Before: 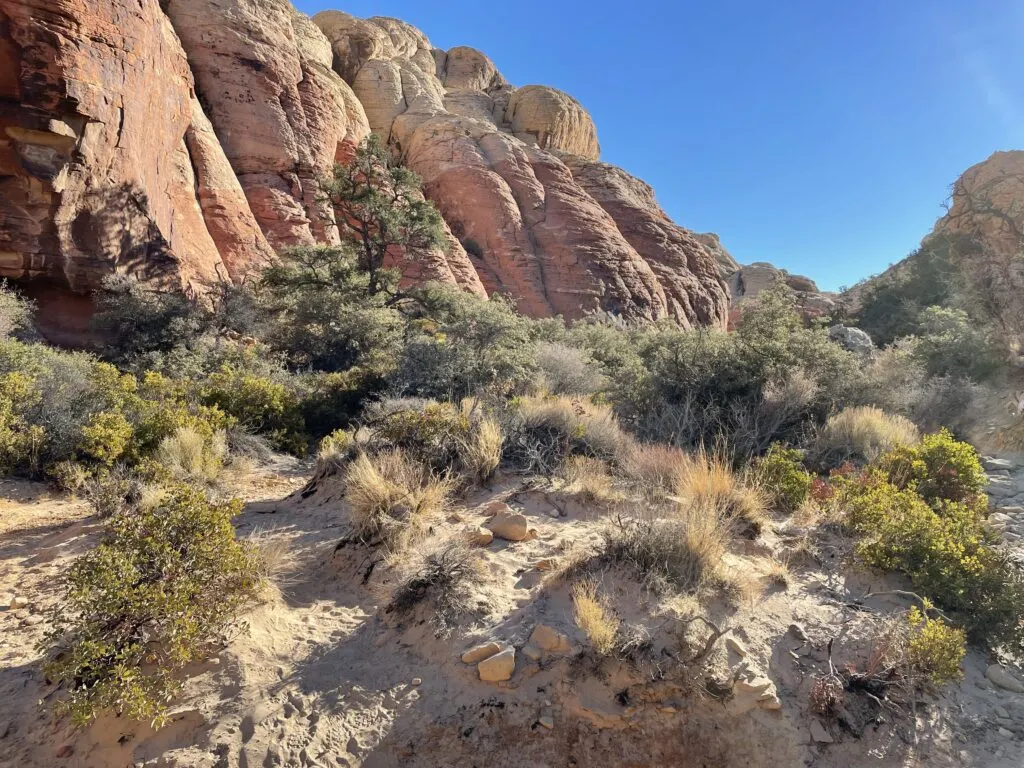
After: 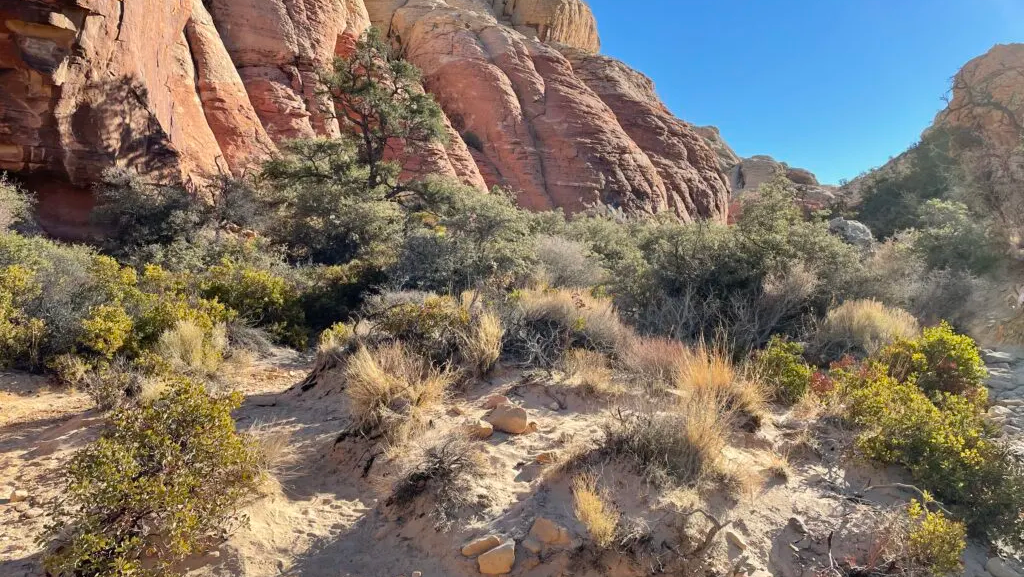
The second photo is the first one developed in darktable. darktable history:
crop: top 14.008%, bottom 10.773%
